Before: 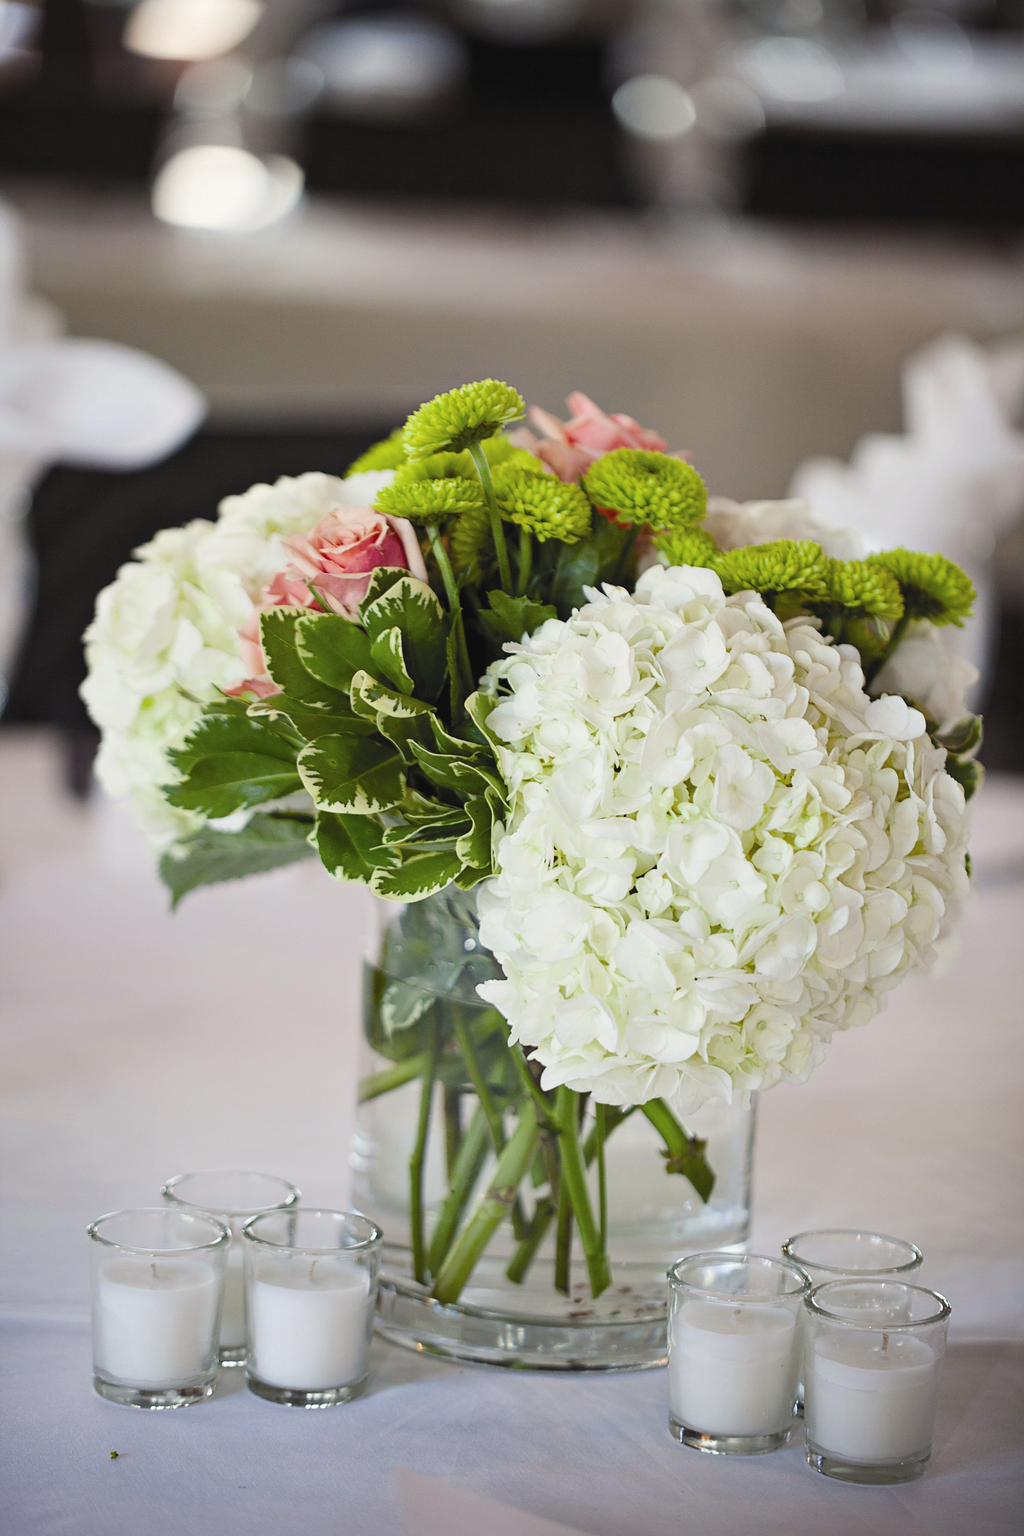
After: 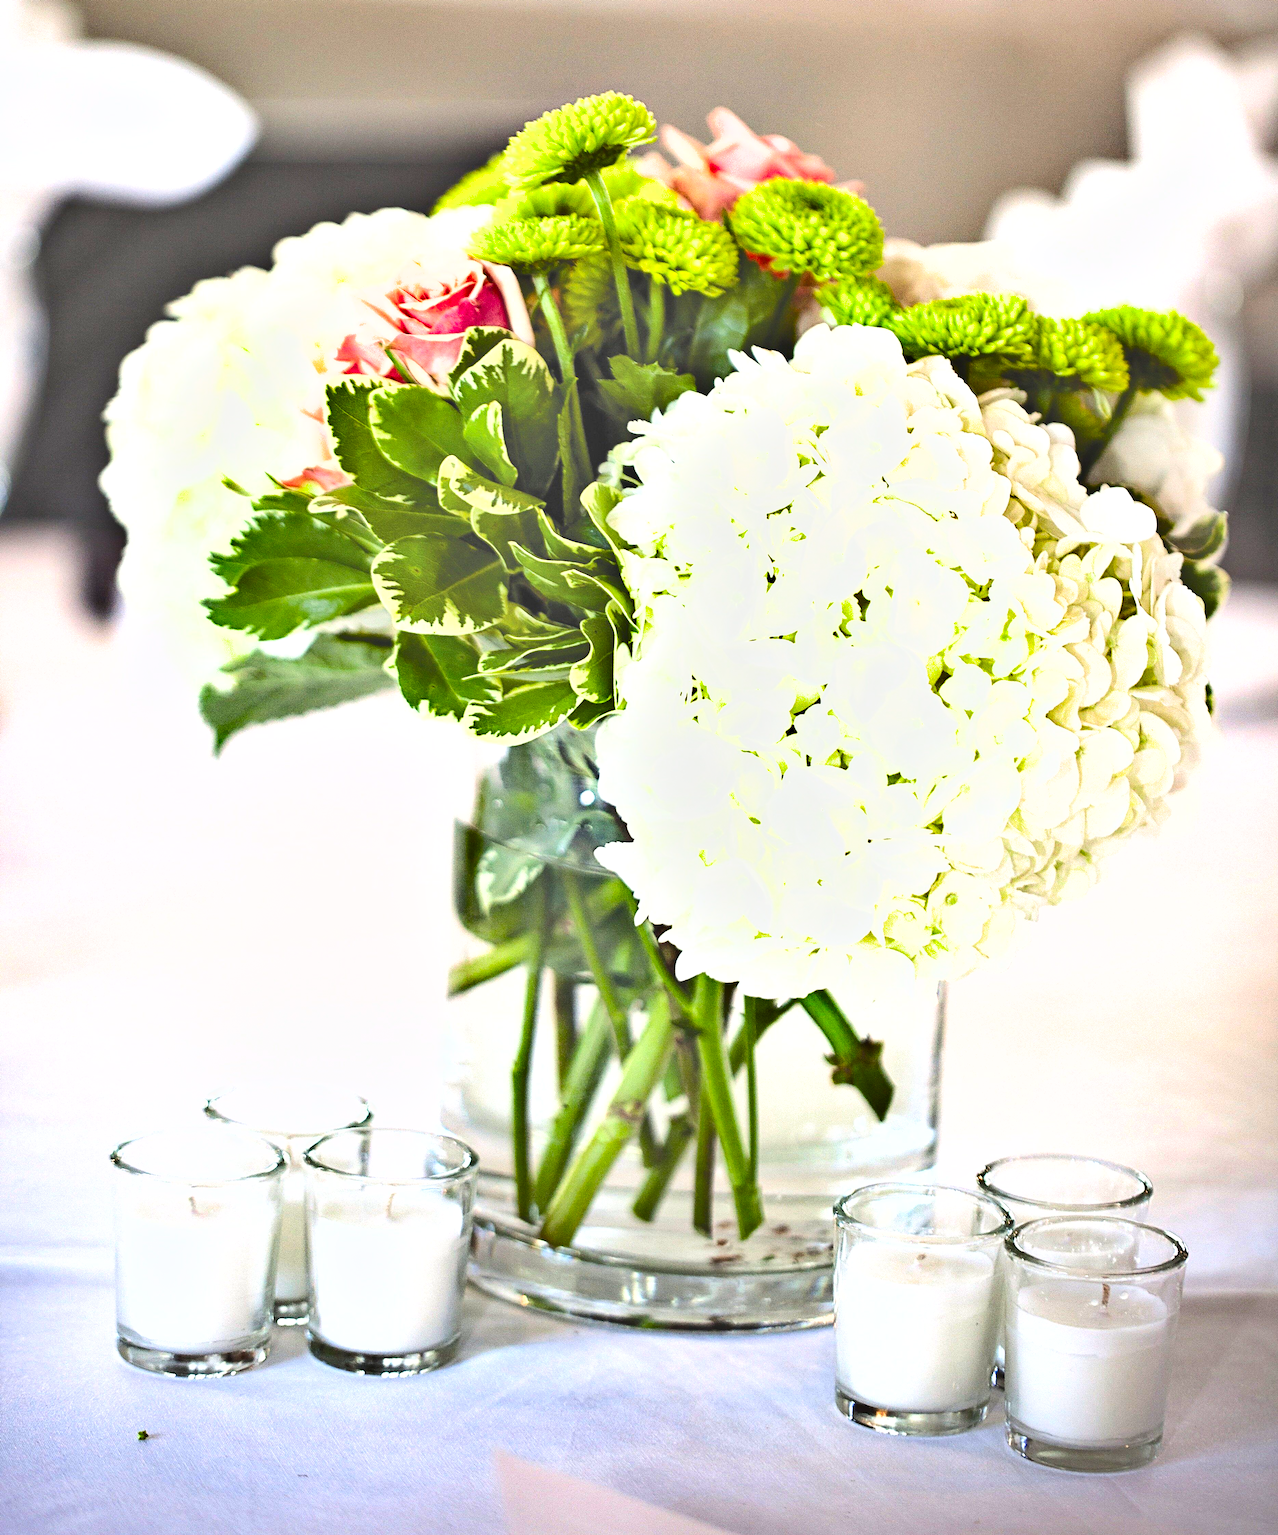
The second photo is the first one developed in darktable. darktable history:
shadows and highlights: radius 118.48, shadows 41.6, highlights -61.6, soften with gaussian
crop and rotate: top 19.922%
exposure: black level correction 0, exposure 1.199 EV, compensate highlight preservation false
contrast brightness saturation: contrast 0.102, brightness 0.319, saturation 0.138
